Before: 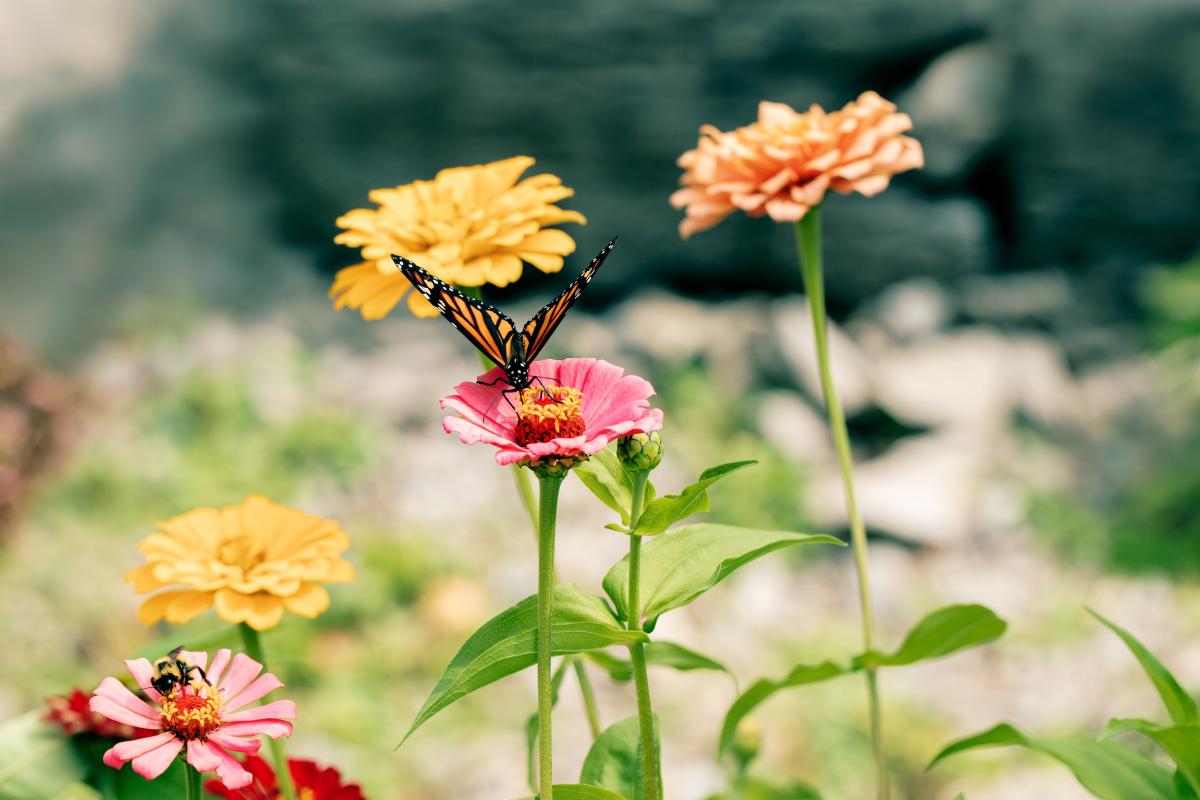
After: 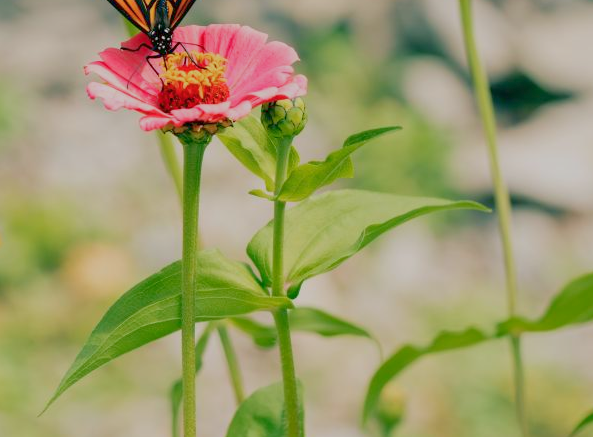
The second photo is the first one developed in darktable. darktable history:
shadows and highlights: shadows 37.27, highlights -28.18, soften with gaussian
crop: left 29.672%, top 41.786%, right 20.851%, bottom 3.487%
color balance rgb: contrast -30%
